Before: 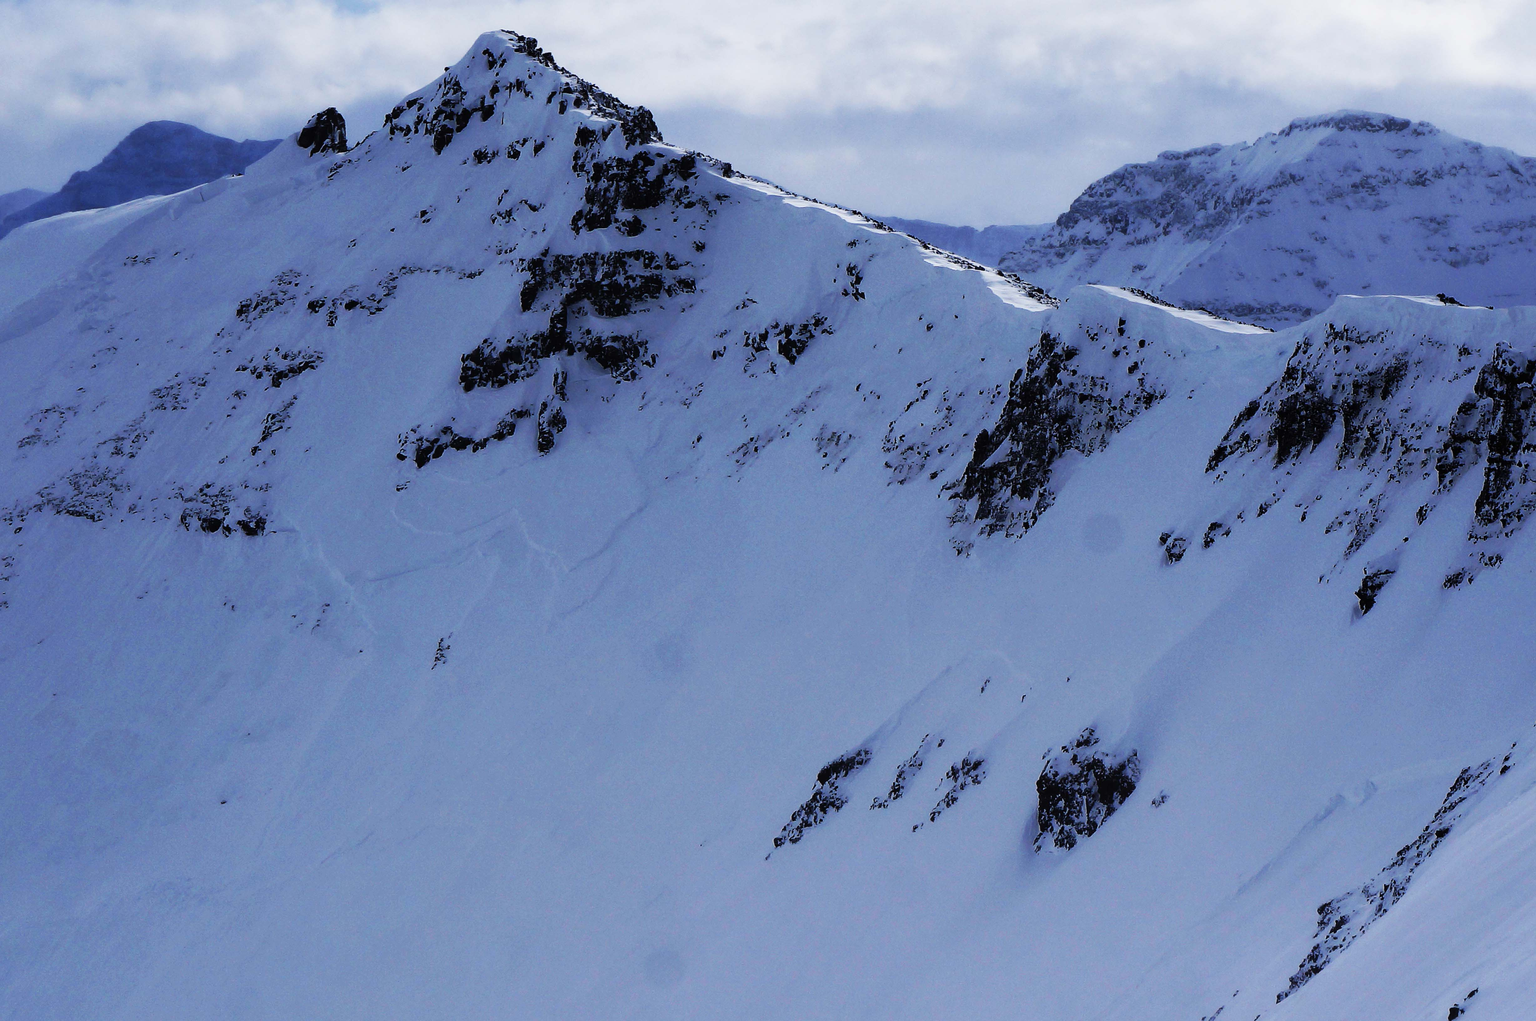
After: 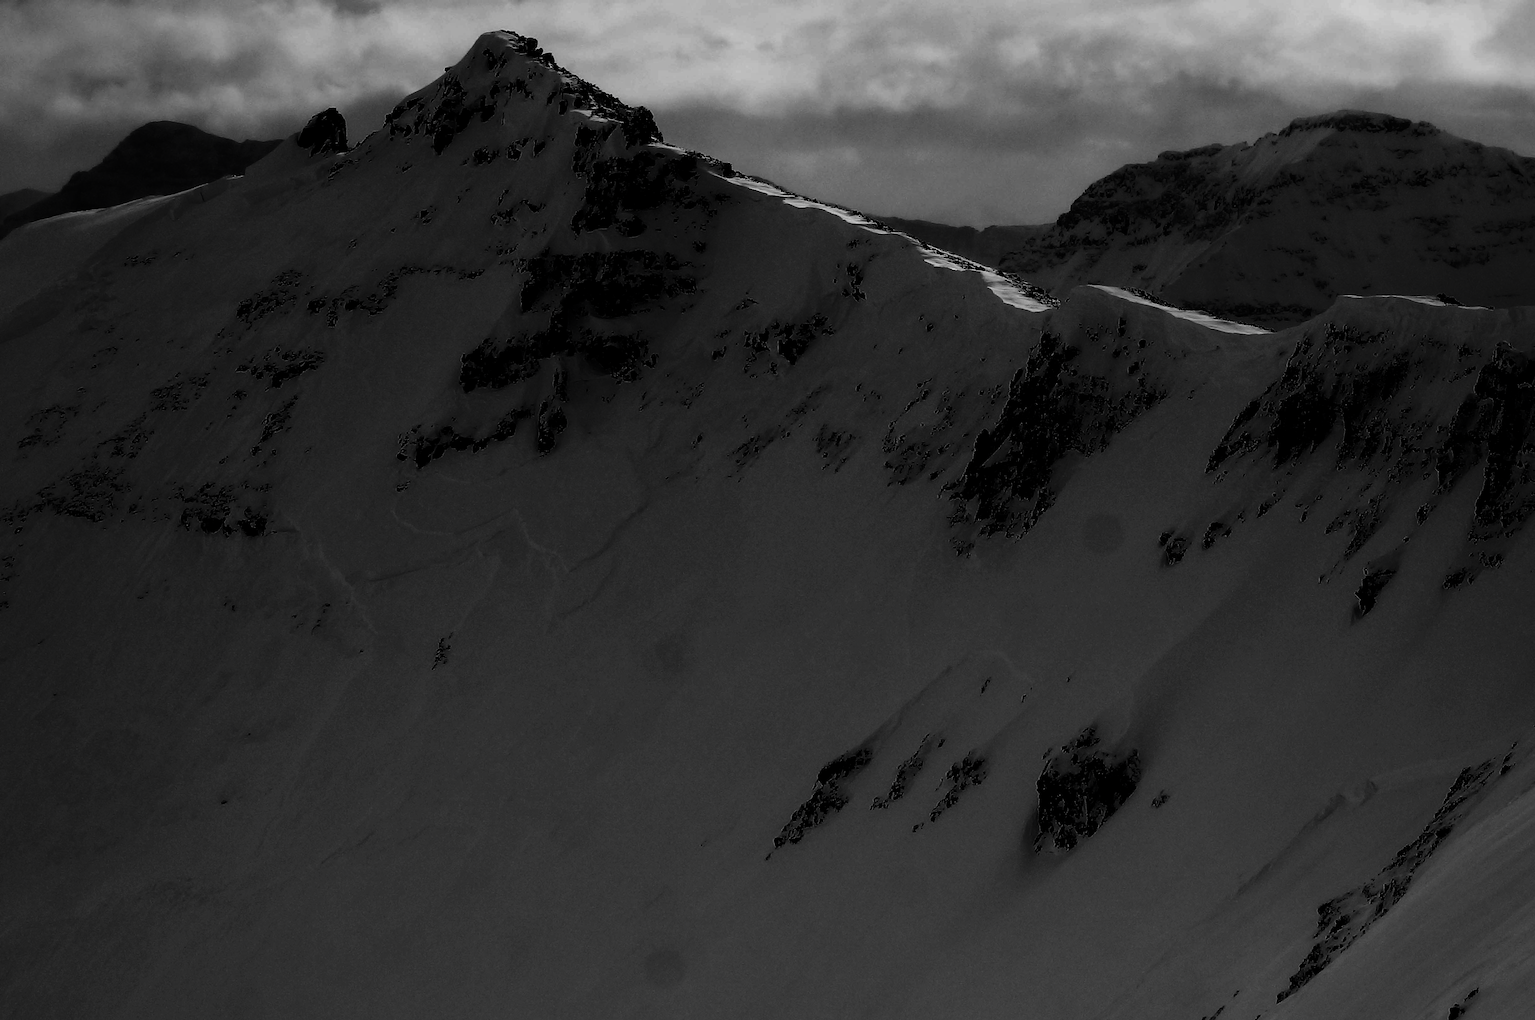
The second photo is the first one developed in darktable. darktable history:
vignetting: fall-off radius 63.62%, brightness -0.35
color zones: curves: ch1 [(0.25, 0.61) (0.75, 0.248)]
contrast brightness saturation: contrast 0.022, brightness -0.991, saturation -0.988
